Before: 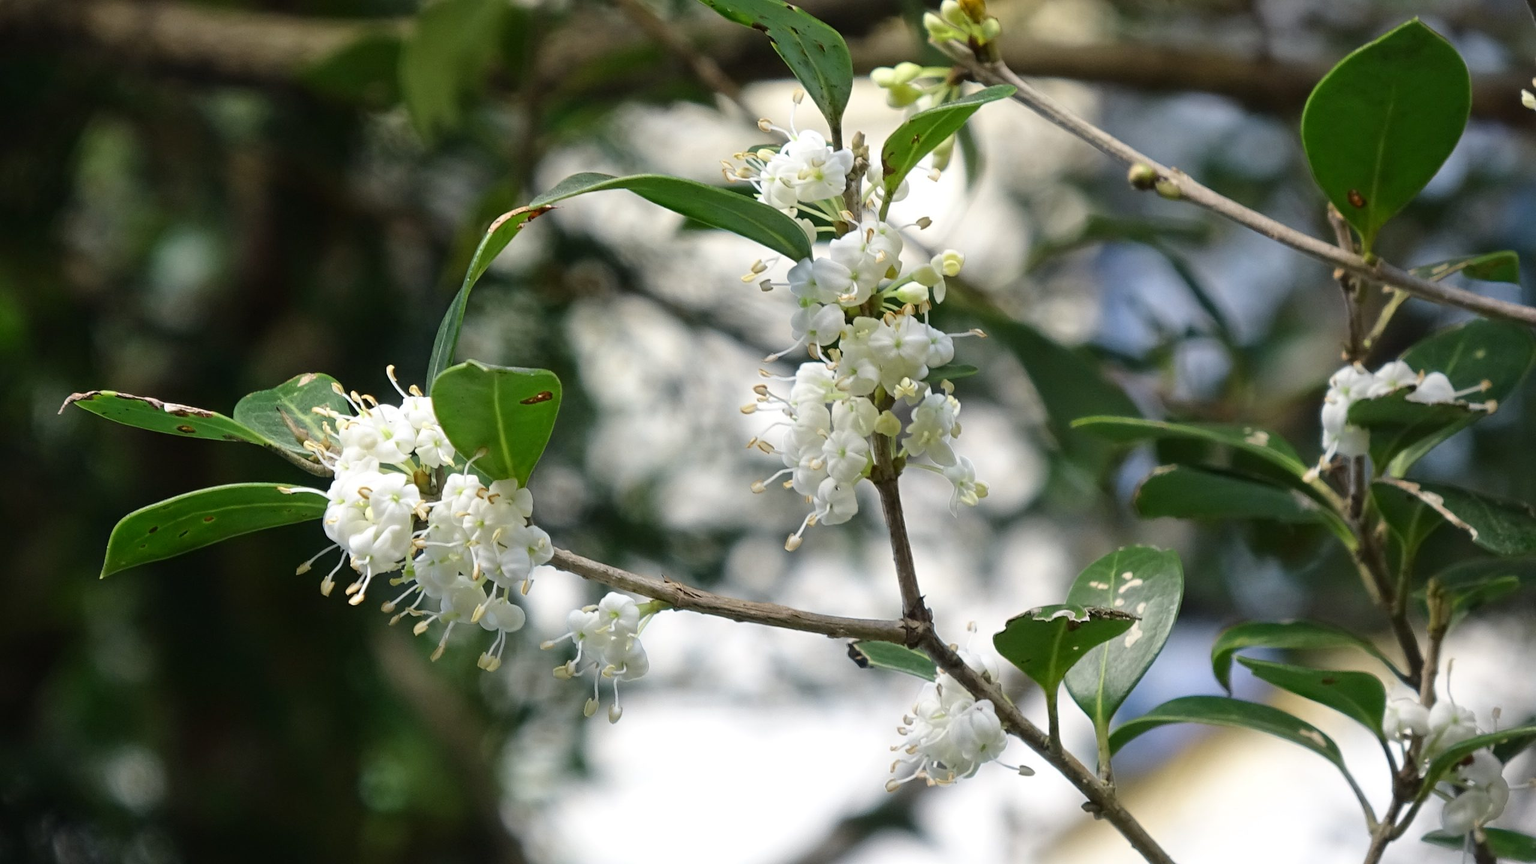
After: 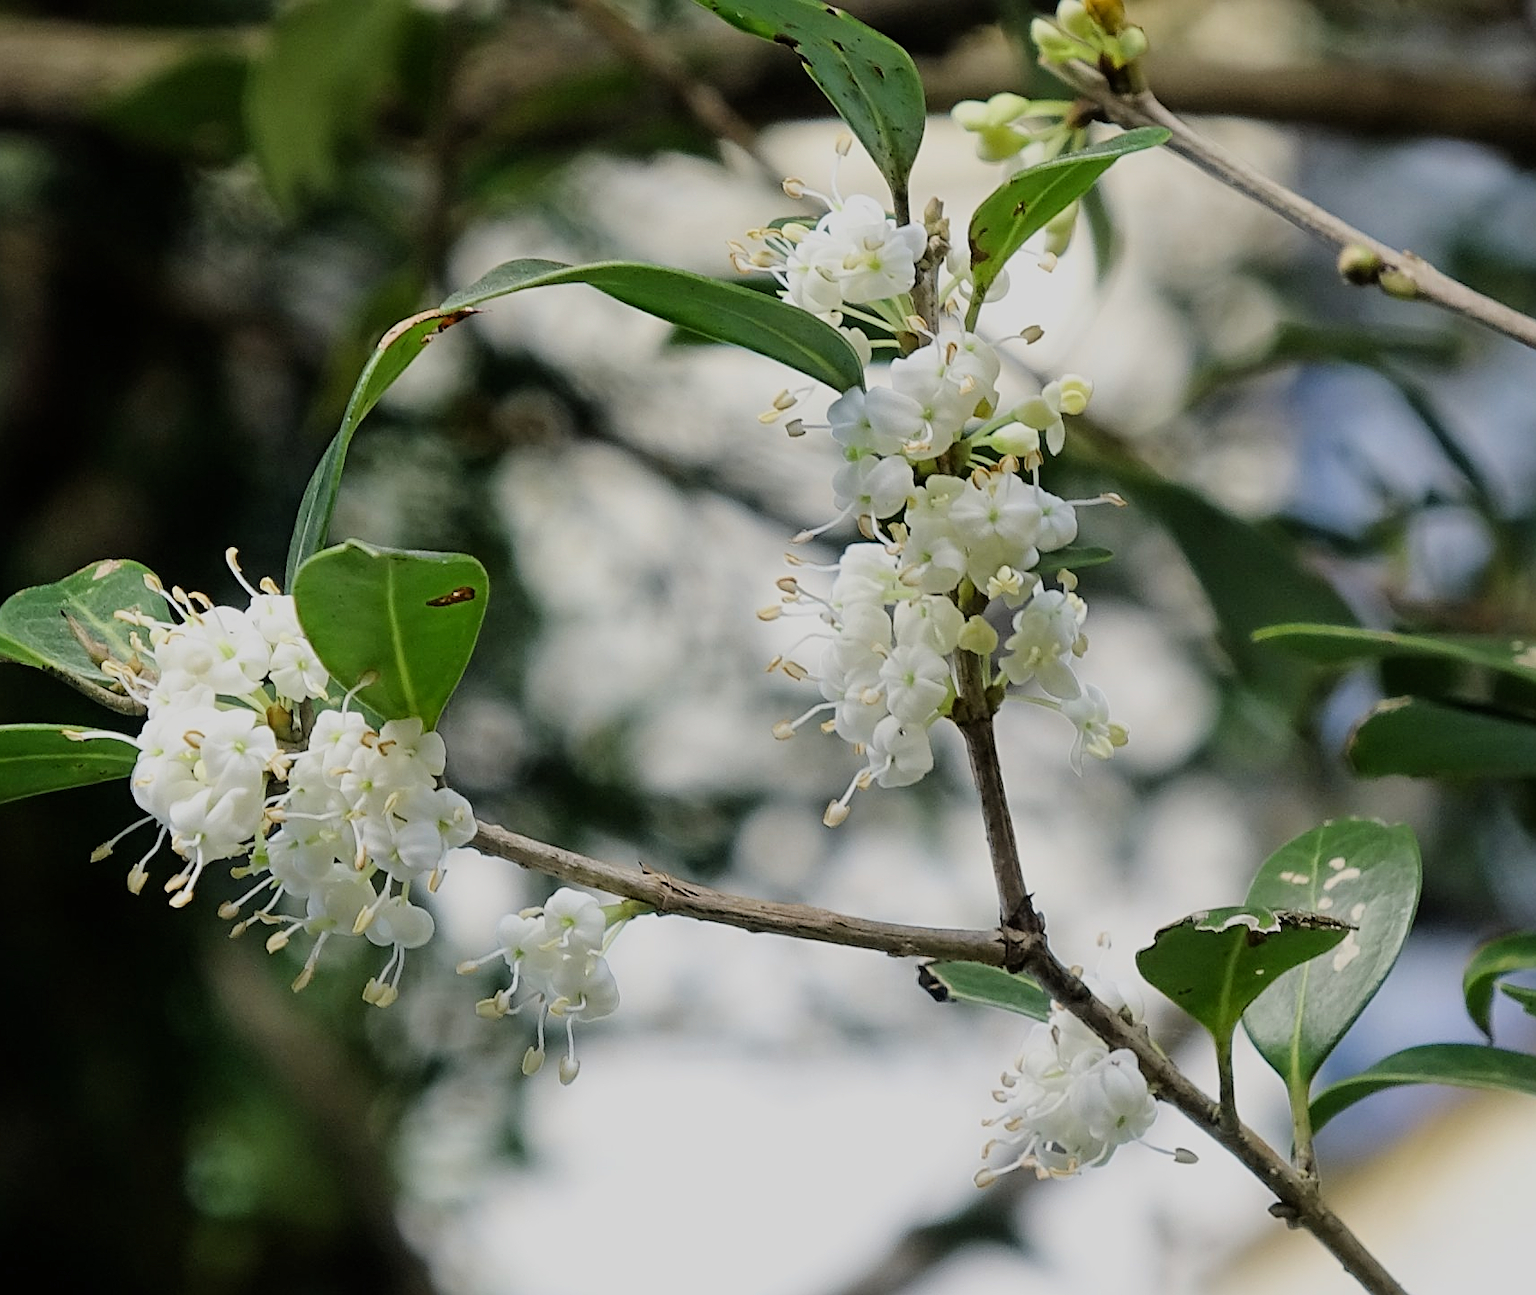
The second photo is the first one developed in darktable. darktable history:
crop: left 15.38%, right 17.926%
filmic rgb: black relative exposure -7.65 EV, white relative exposure 4.56 EV, hardness 3.61
sharpen: on, module defaults
